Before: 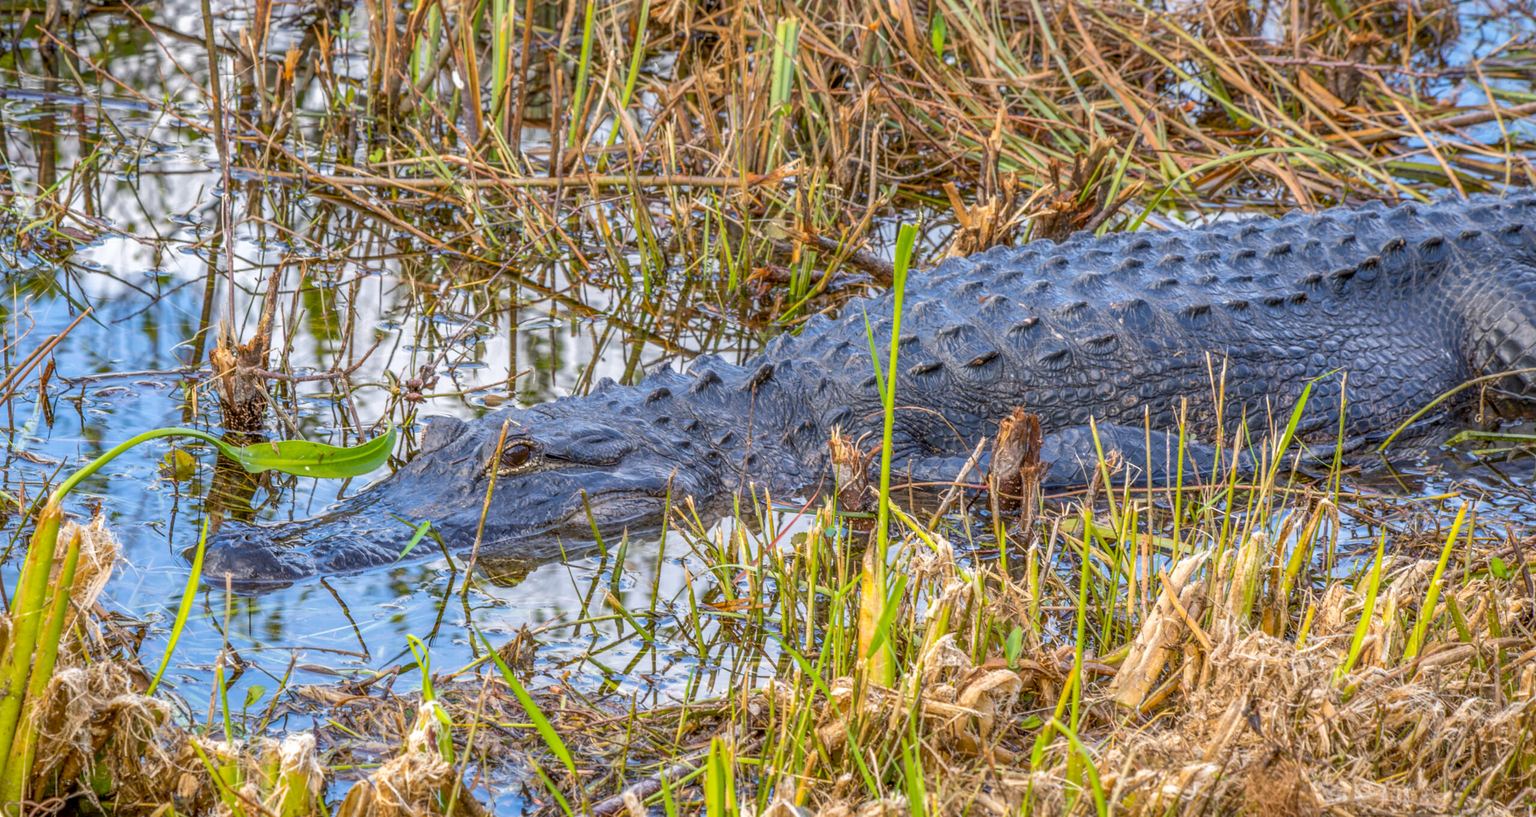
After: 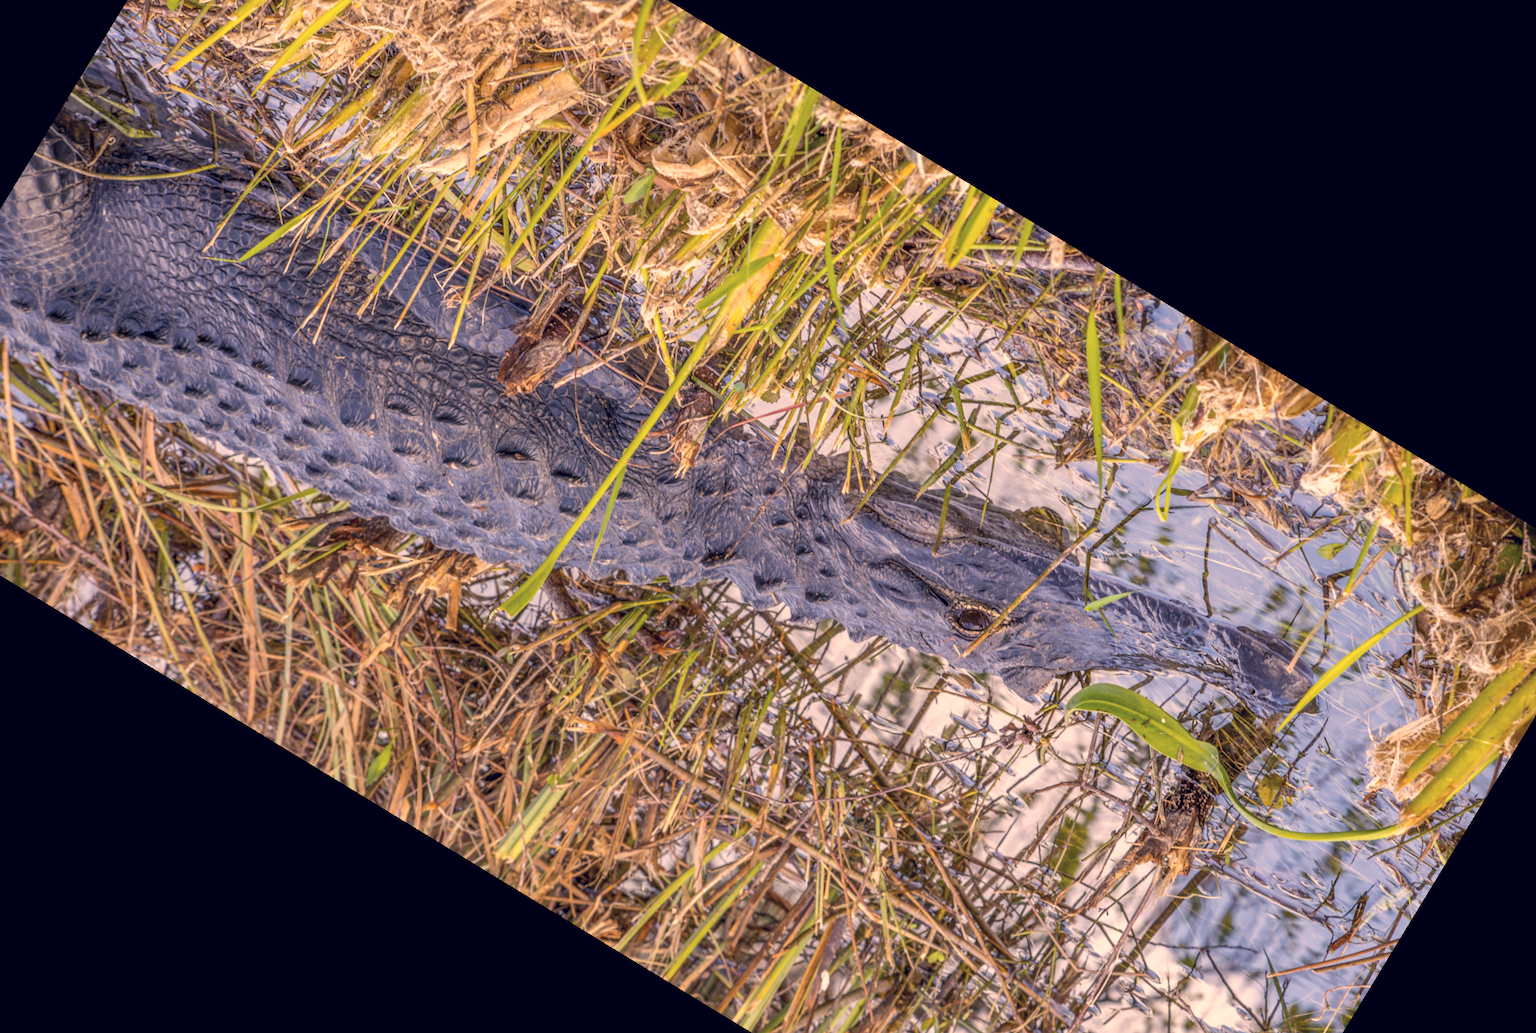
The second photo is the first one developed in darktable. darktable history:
color correction: highlights a* 19.59, highlights b* 27.49, shadows a* 3.46, shadows b* -17.28, saturation 0.73
crop and rotate: angle 148.68°, left 9.111%, top 15.603%, right 4.588%, bottom 17.041%
